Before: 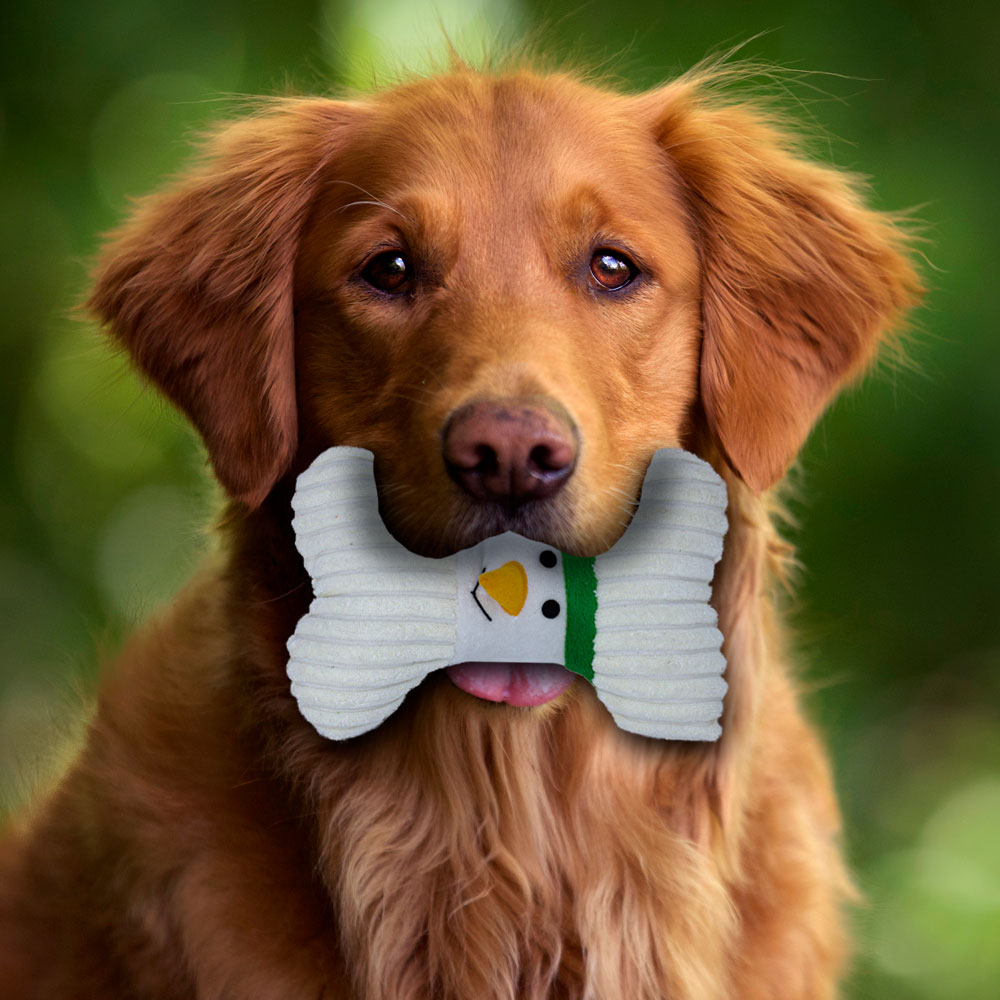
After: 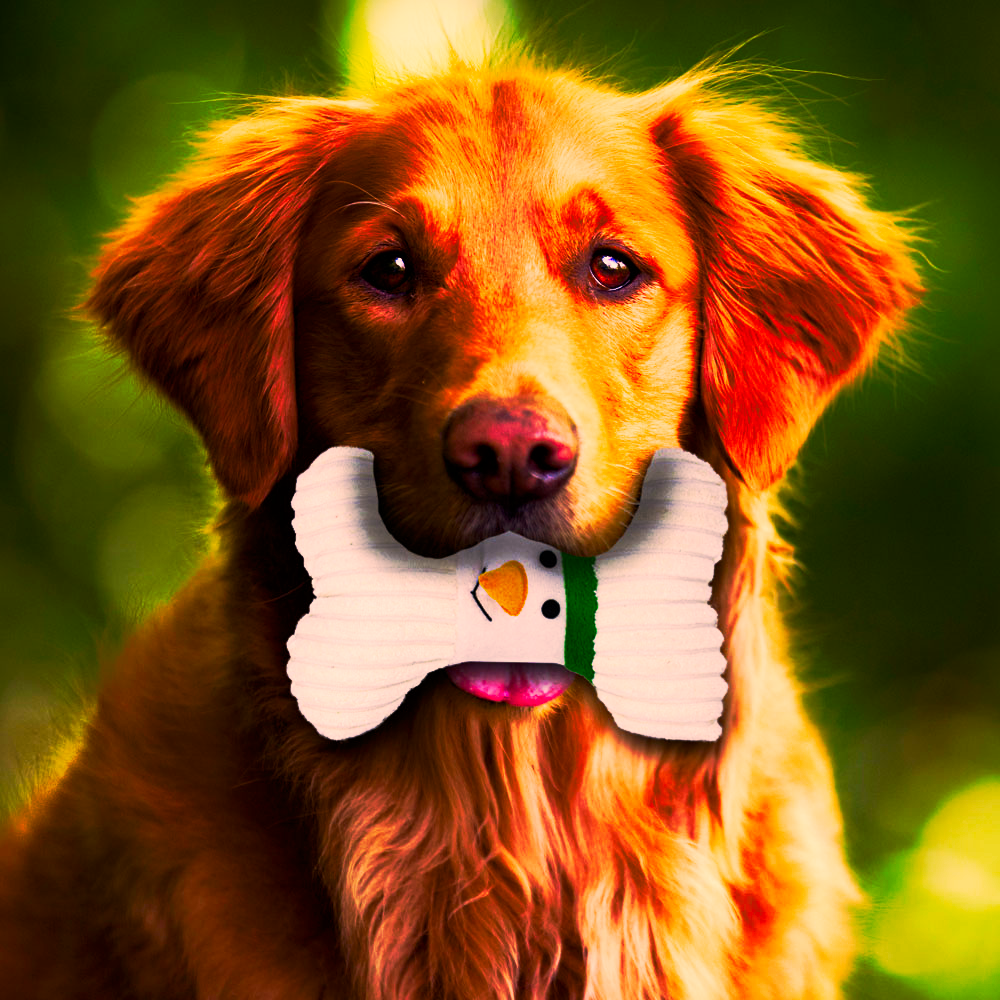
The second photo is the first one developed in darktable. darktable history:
color correction: highlights a* 17.76, highlights b* 18.34
tone curve: curves: ch0 [(0, 0) (0.003, 0.003) (0.011, 0.008) (0.025, 0.018) (0.044, 0.04) (0.069, 0.062) (0.1, 0.09) (0.136, 0.121) (0.177, 0.158) (0.224, 0.197) (0.277, 0.255) (0.335, 0.314) (0.399, 0.391) (0.468, 0.496) (0.543, 0.683) (0.623, 0.801) (0.709, 0.883) (0.801, 0.94) (0.898, 0.984) (1, 1)], preserve colors none
color balance rgb: shadows lift › luminance -19.986%, perceptual saturation grading › global saturation 25.185%, perceptual saturation grading › highlights -50.457%, perceptual saturation grading › shadows 31.227%, global vibrance 20%
